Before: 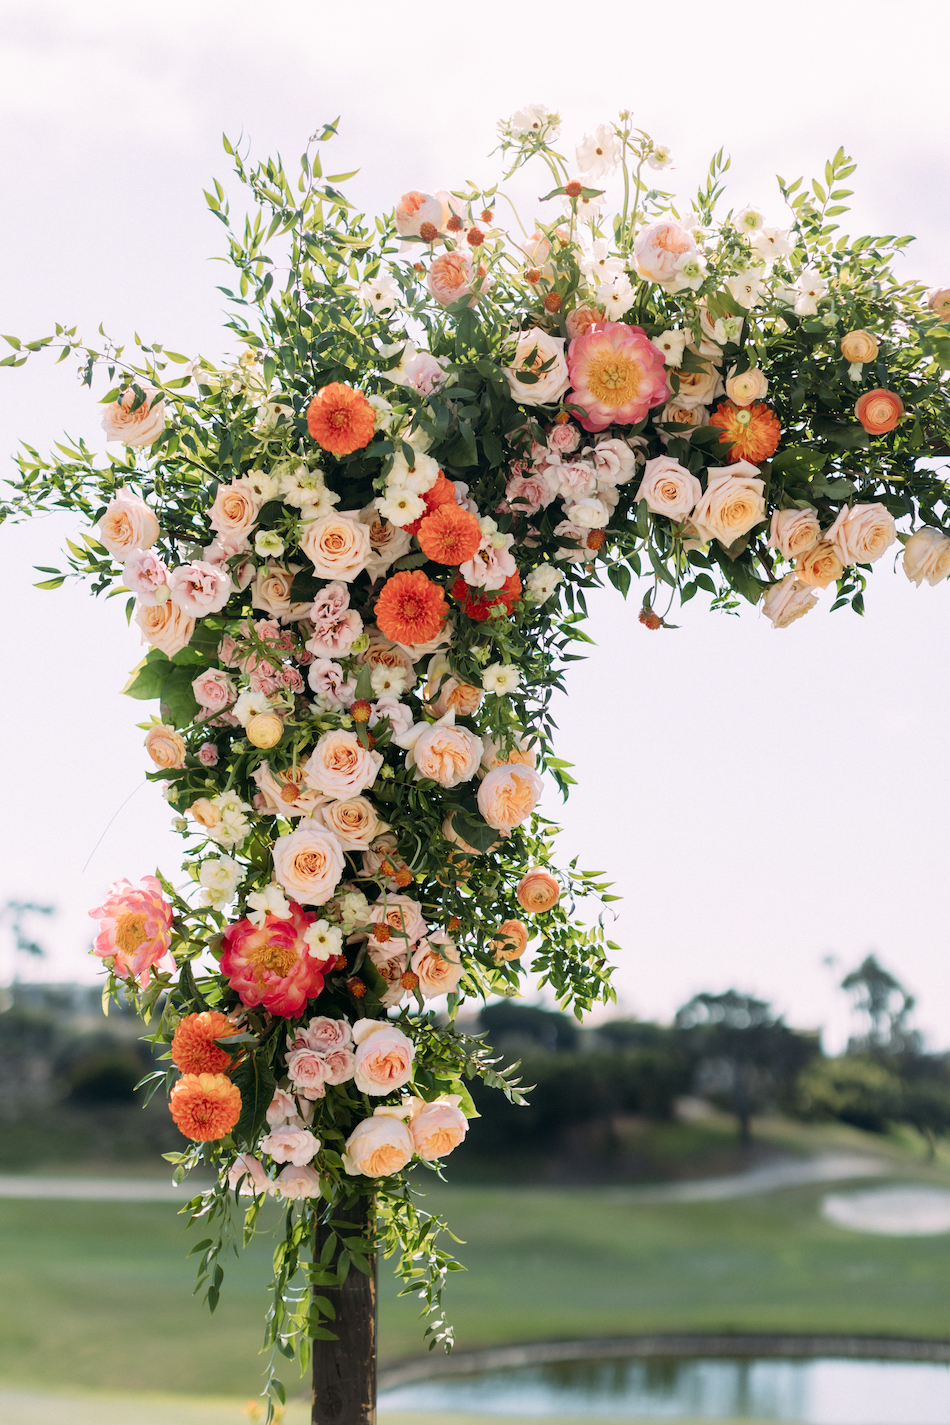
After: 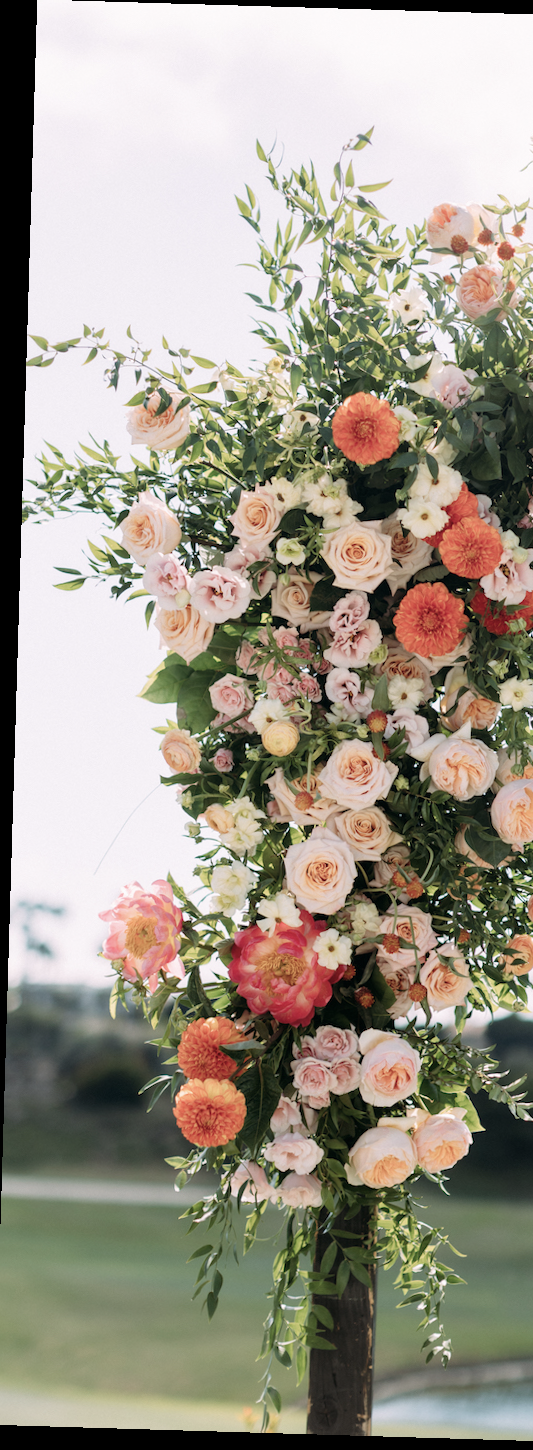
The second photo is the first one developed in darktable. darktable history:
crop: left 0.587%, right 45.588%, bottom 0.086%
color balance: input saturation 80.07%
rotate and perspective: rotation 1.72°, automatic cropping off
